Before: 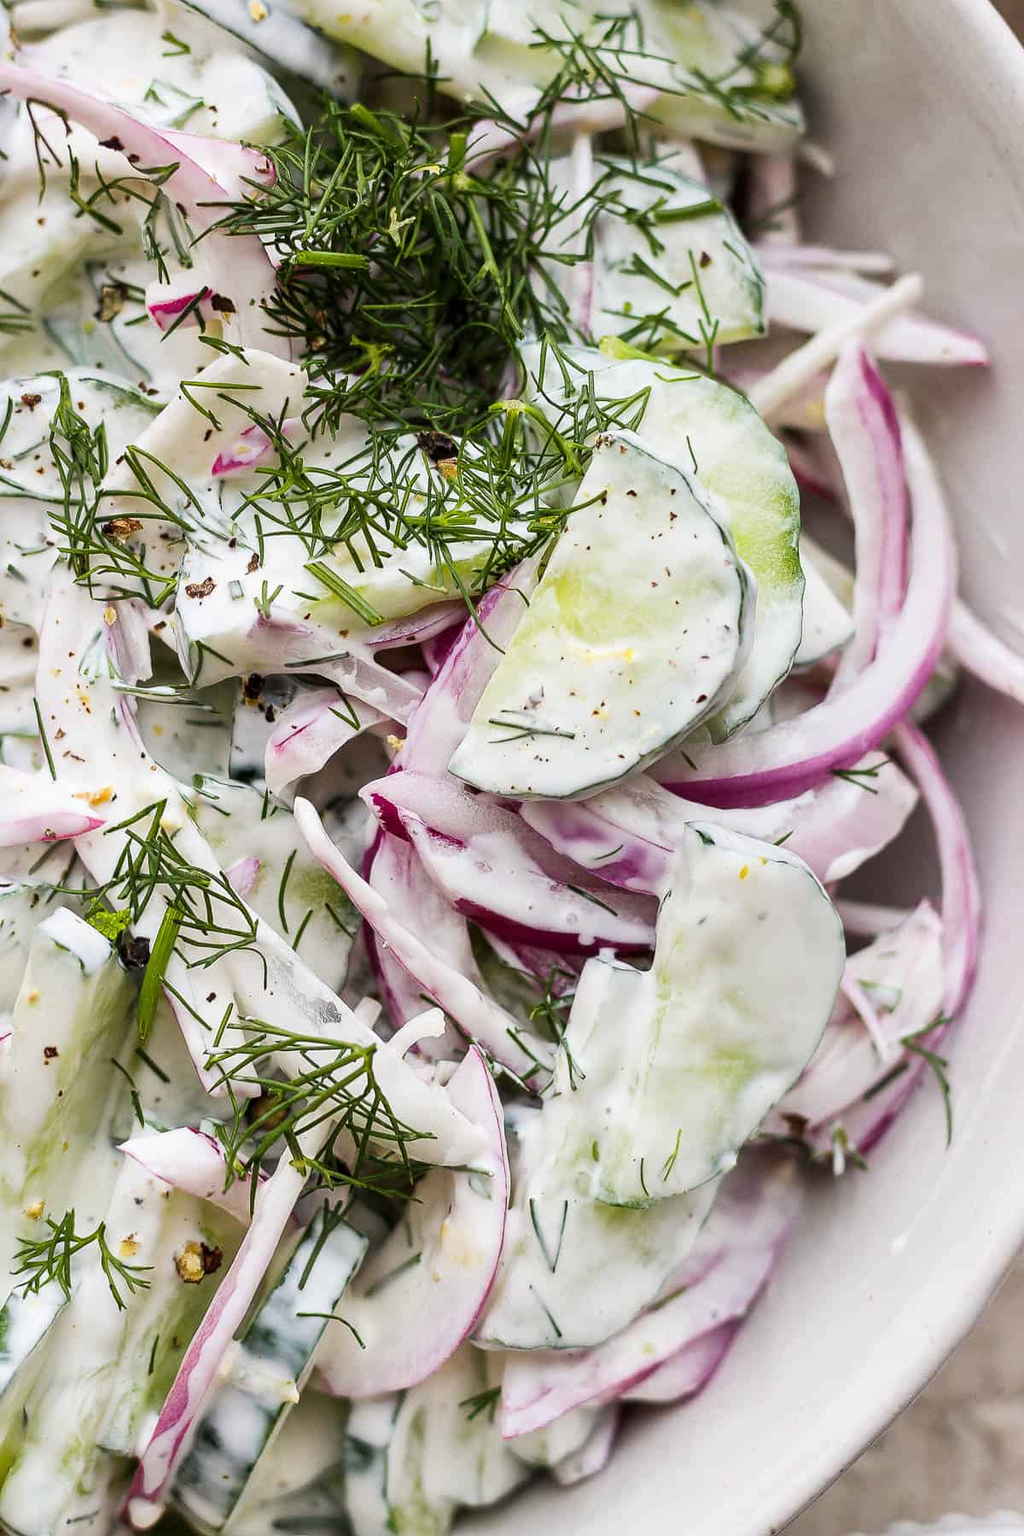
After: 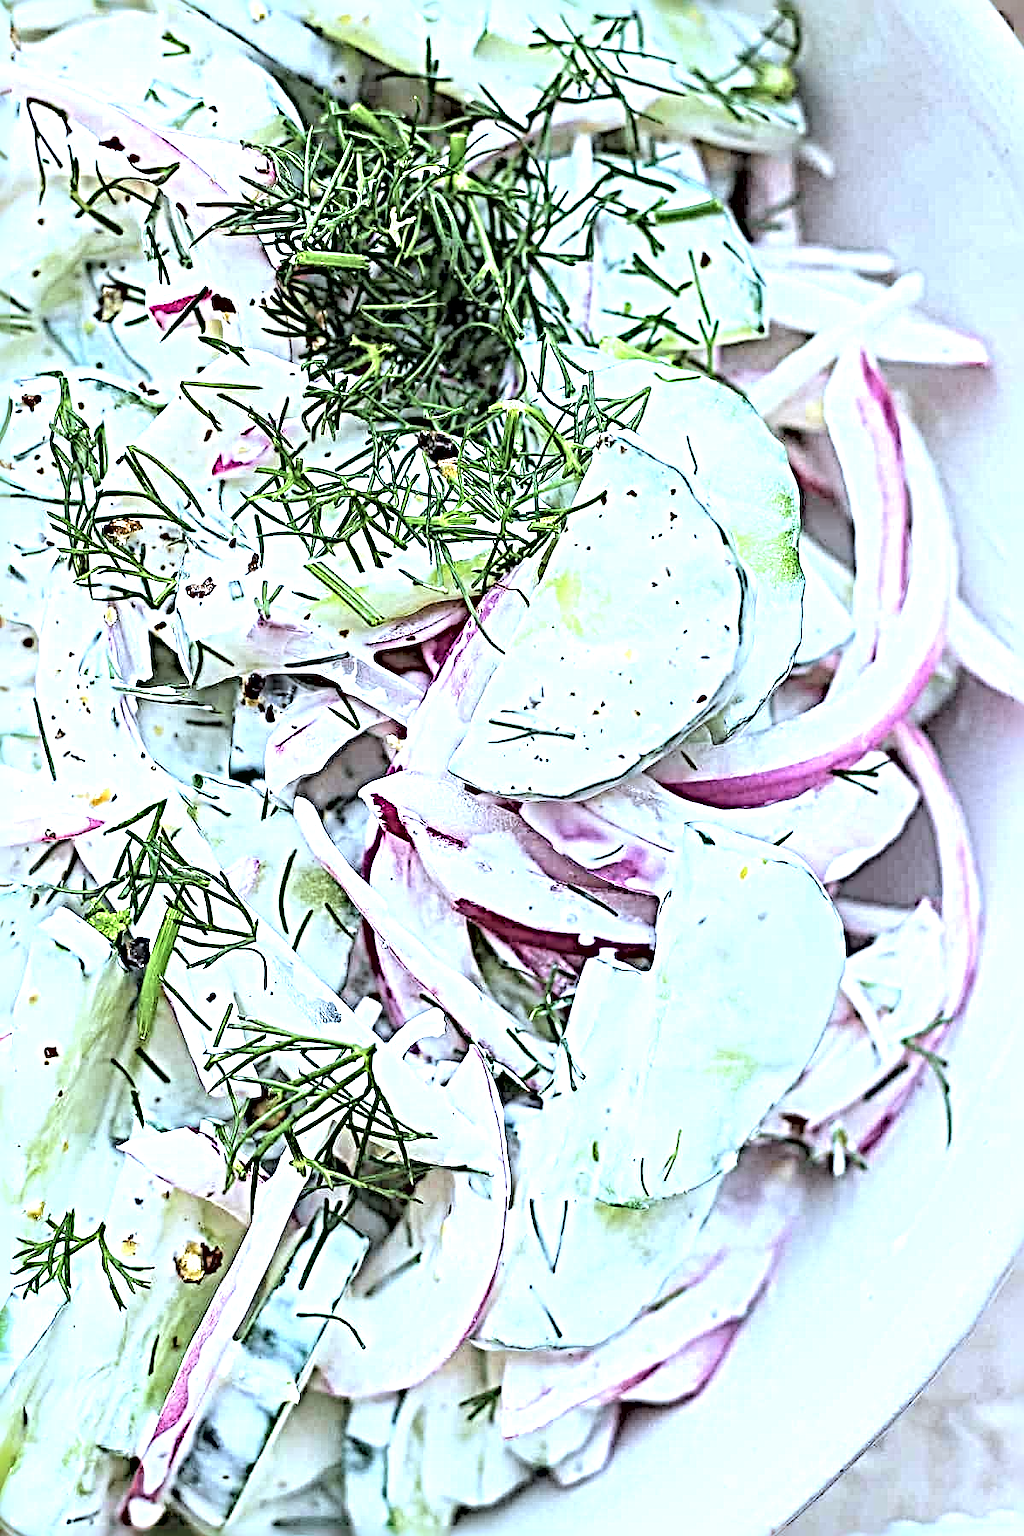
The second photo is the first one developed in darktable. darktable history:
exposure: black level correction 0, exposure 0.93 EV, compensate highlight preservation false
color calibration: x 0.394, y 0.386, temperature 3668.74 K
contrast brightness saturation: brightness 0.284
sharpen: radius 6.277, amount 1.805, threshold 0.139
